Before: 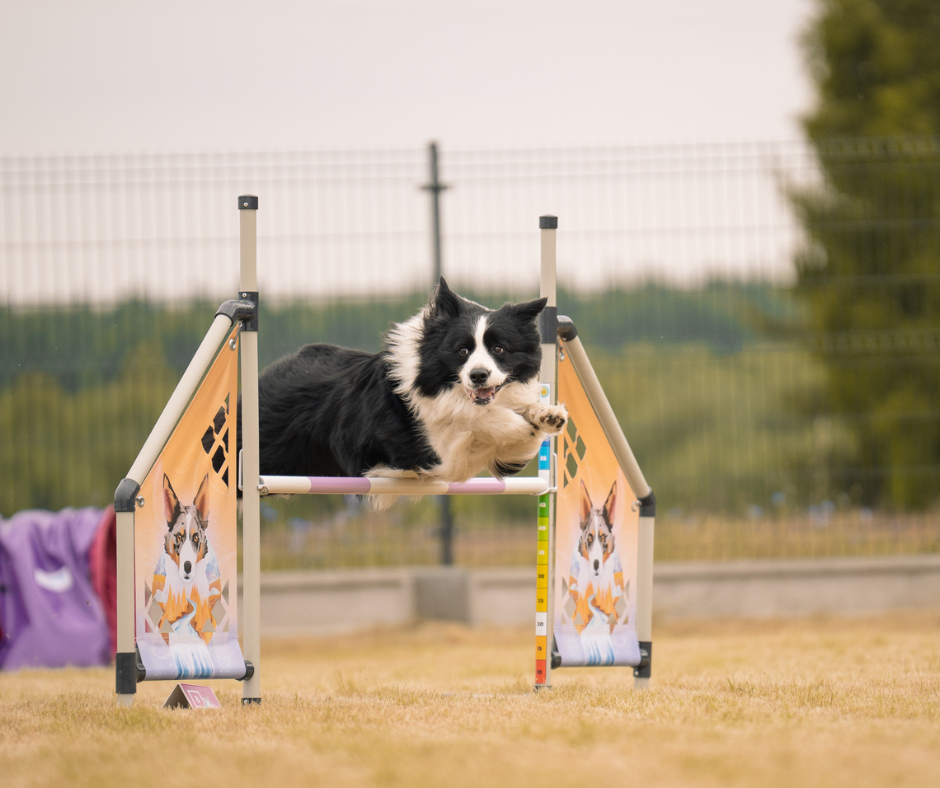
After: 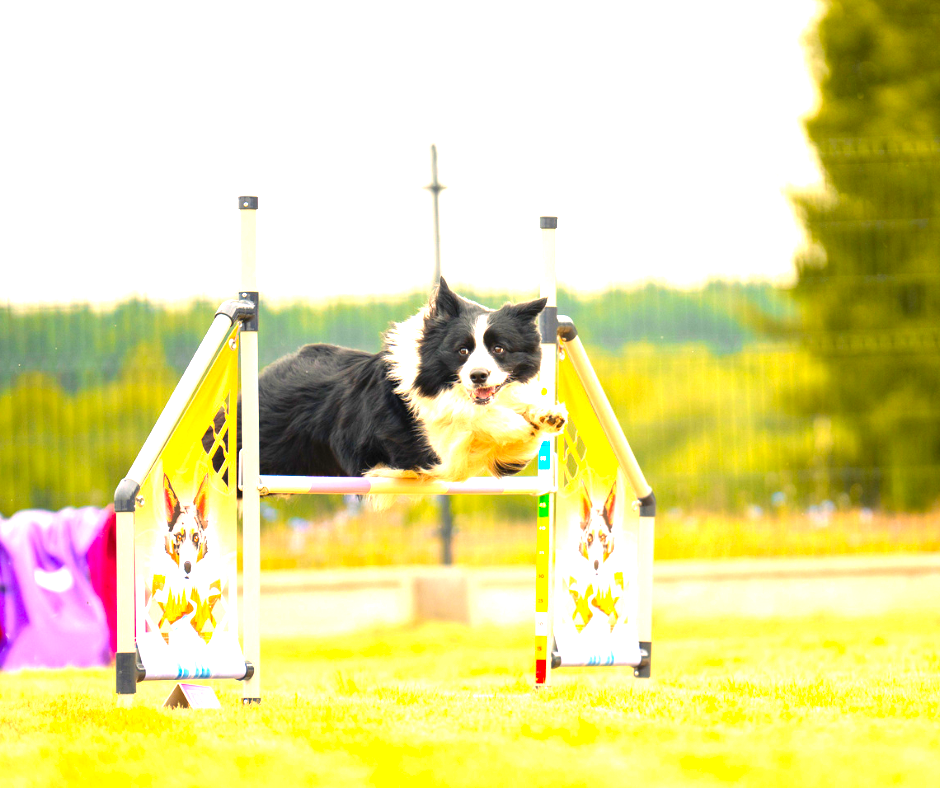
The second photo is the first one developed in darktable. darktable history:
contrast brightness saturation: contrast 0.036, saturation 0.067
exposure: exposure 0.646 EV, compensate highlight preservation false
levels: levels [0, 0.374, 0.749]
color correction: highlights b* 0.017, saturation 1.77
